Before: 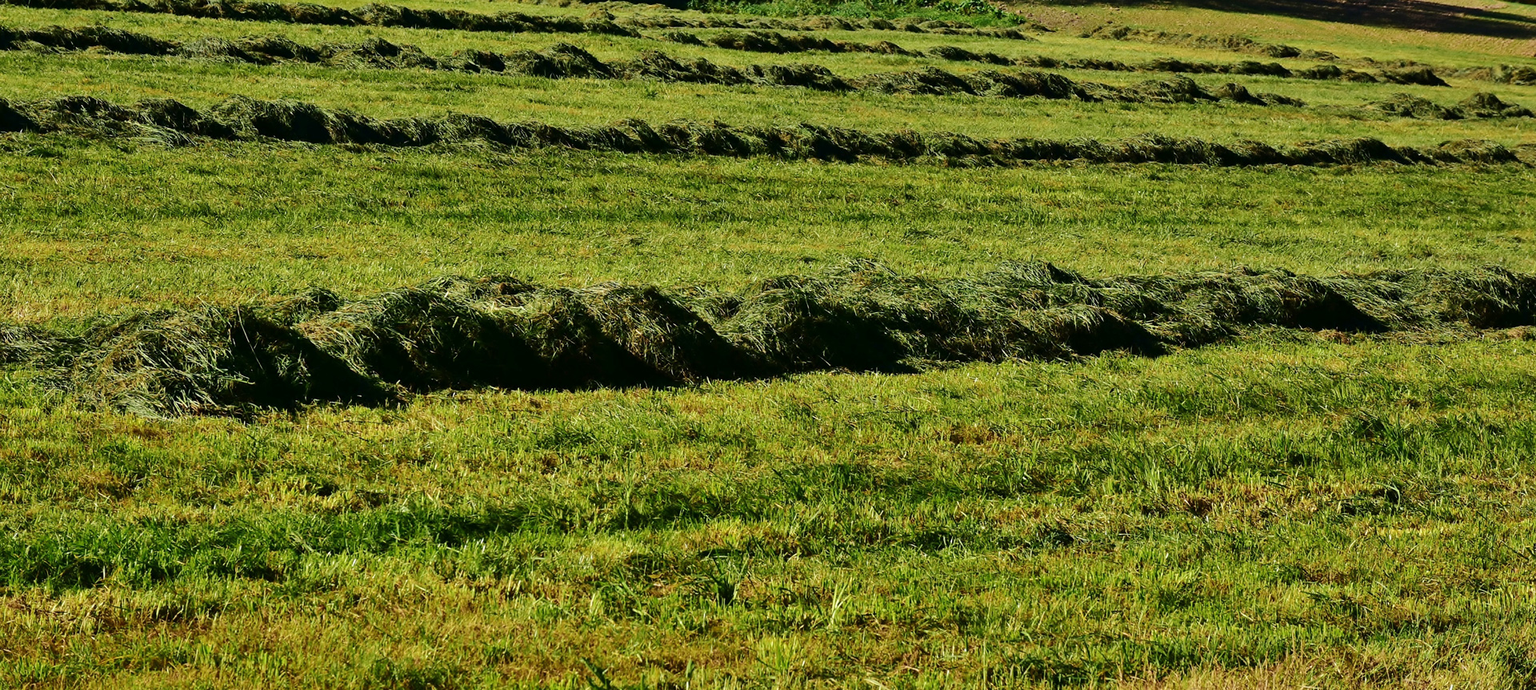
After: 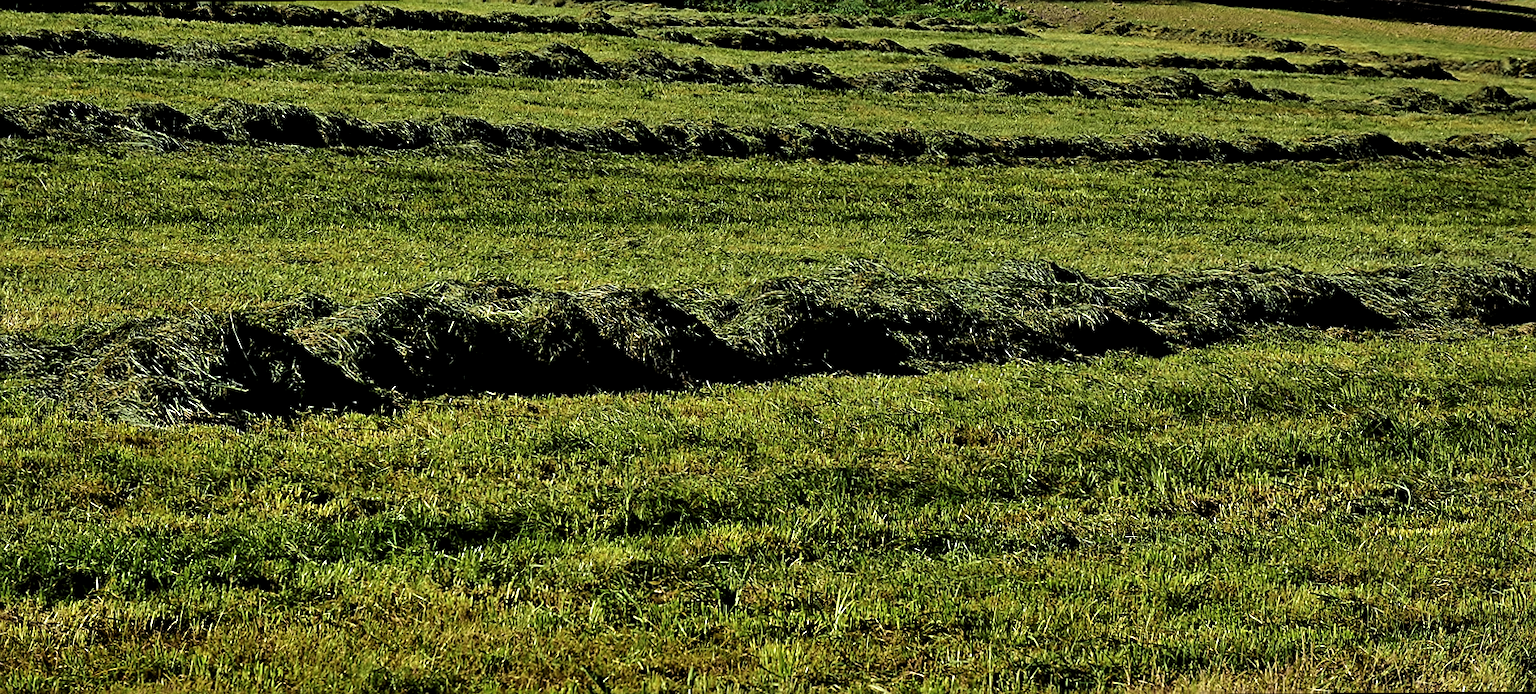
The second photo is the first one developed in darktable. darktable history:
sharpen: on, module defaults
contrast brightness saturation: saturation -0.05
white balance: red 0.974, blue 1.044
exposure: black level correction 0.007, exposure 0.159 EV, compensate highlight preservation false
rotate and perspective: rotation -0.45°, automatic cropping original format, crop left 0.008, crop right 0.992, crop top 0.012, crop bottom 0.988
levels: levels [0.101, 0.578, 0.953]
